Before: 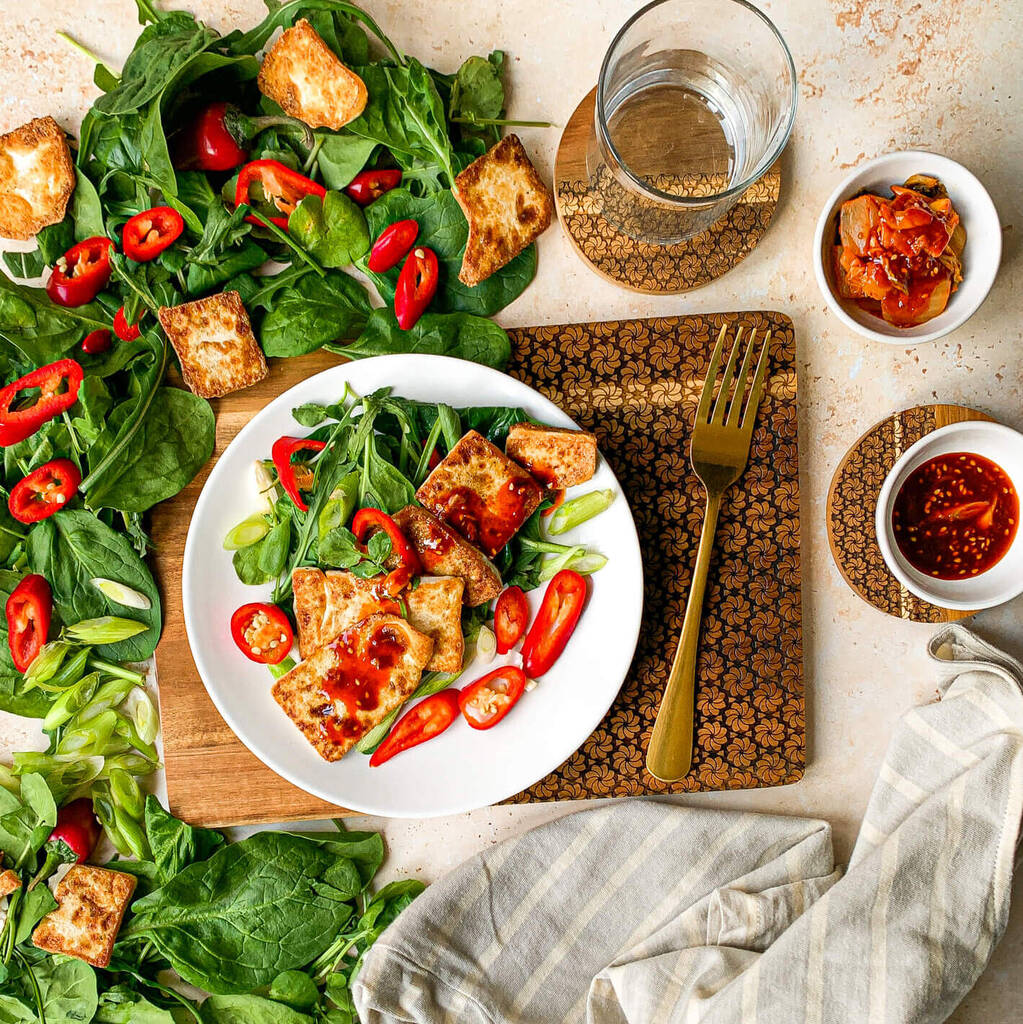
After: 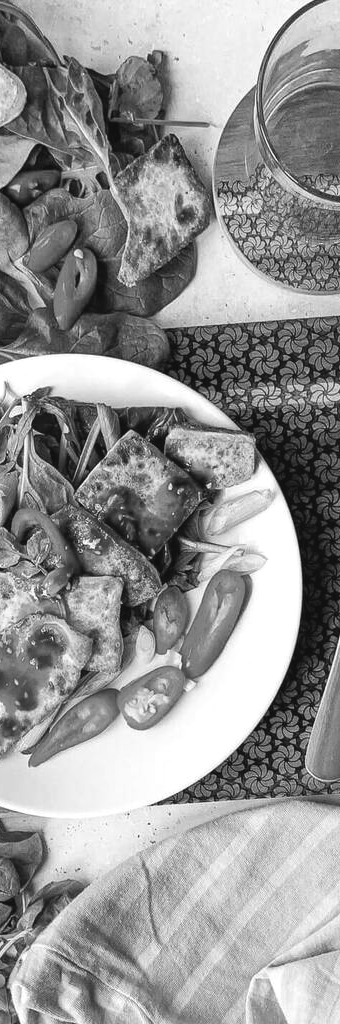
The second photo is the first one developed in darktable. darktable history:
exposure: black level correction -0.005, exposure 0.054 EV, compensate highlight preservation false
monochrome: on, module defaults
crop: left 33.36%, right 33.36%
